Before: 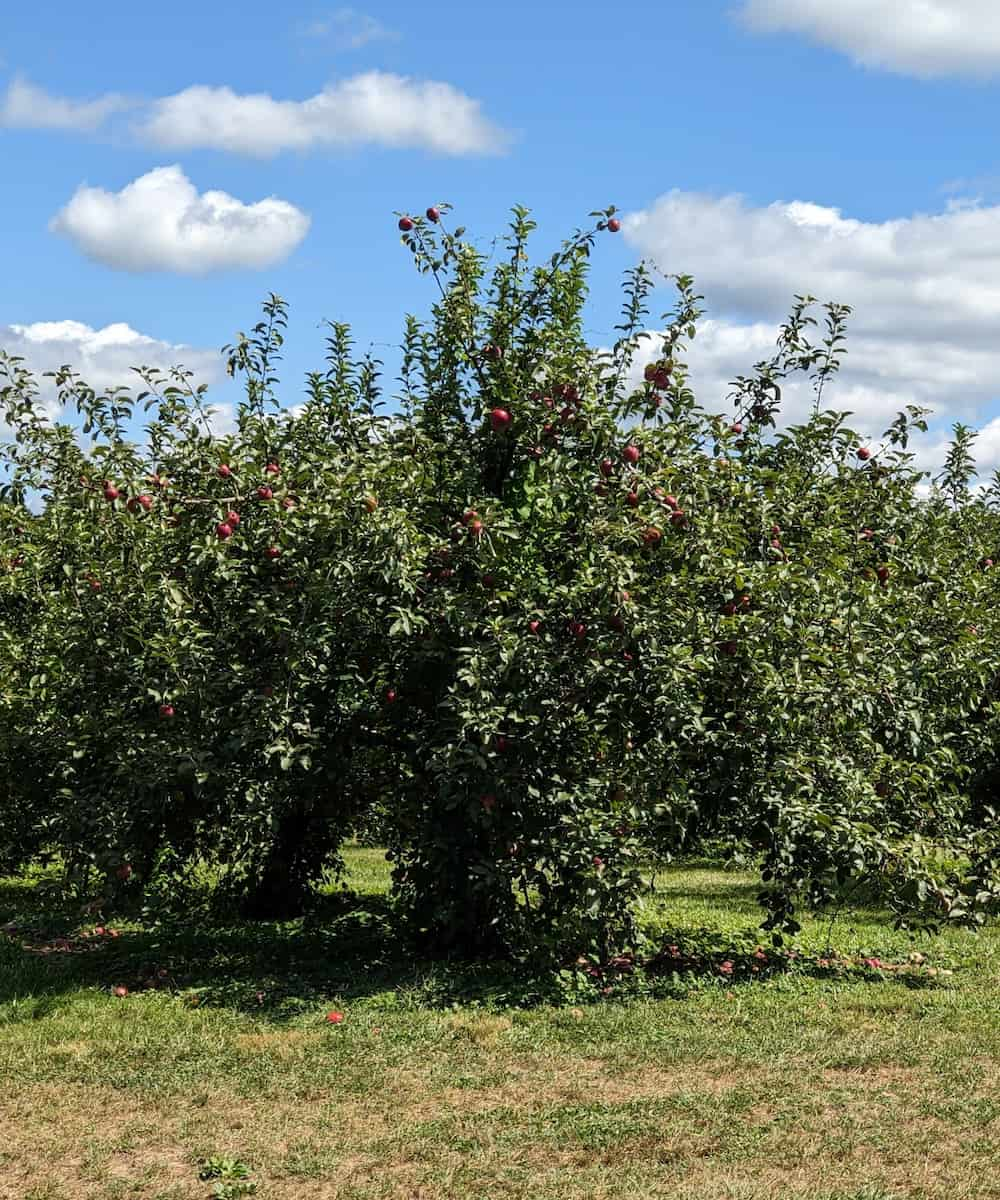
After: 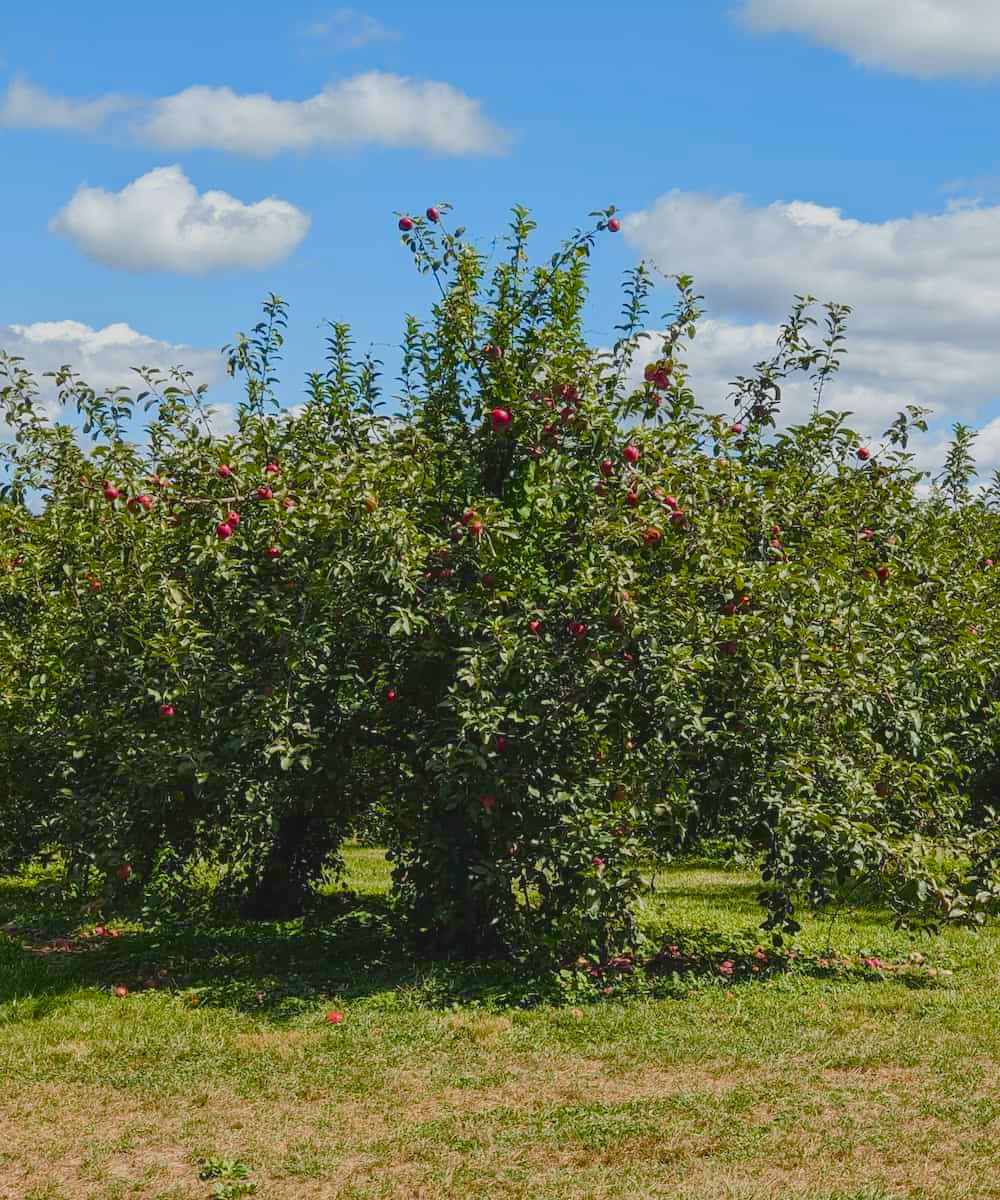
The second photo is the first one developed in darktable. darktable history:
color balance rgb: global offset › luminance 0.25%, perceptual saturation grading › global saturation 20%, perceptual saturation grading › highlights -24.876%, perceptual saturation grading › shadows 49.905%, hue shift -3.35°, perceptual brilliance grading › global brilliance 2.99%, perceptual brilliance grading › highlights -2.906%, perceptual brilliance grading › shadows 3.253%, contrast -21.854%
